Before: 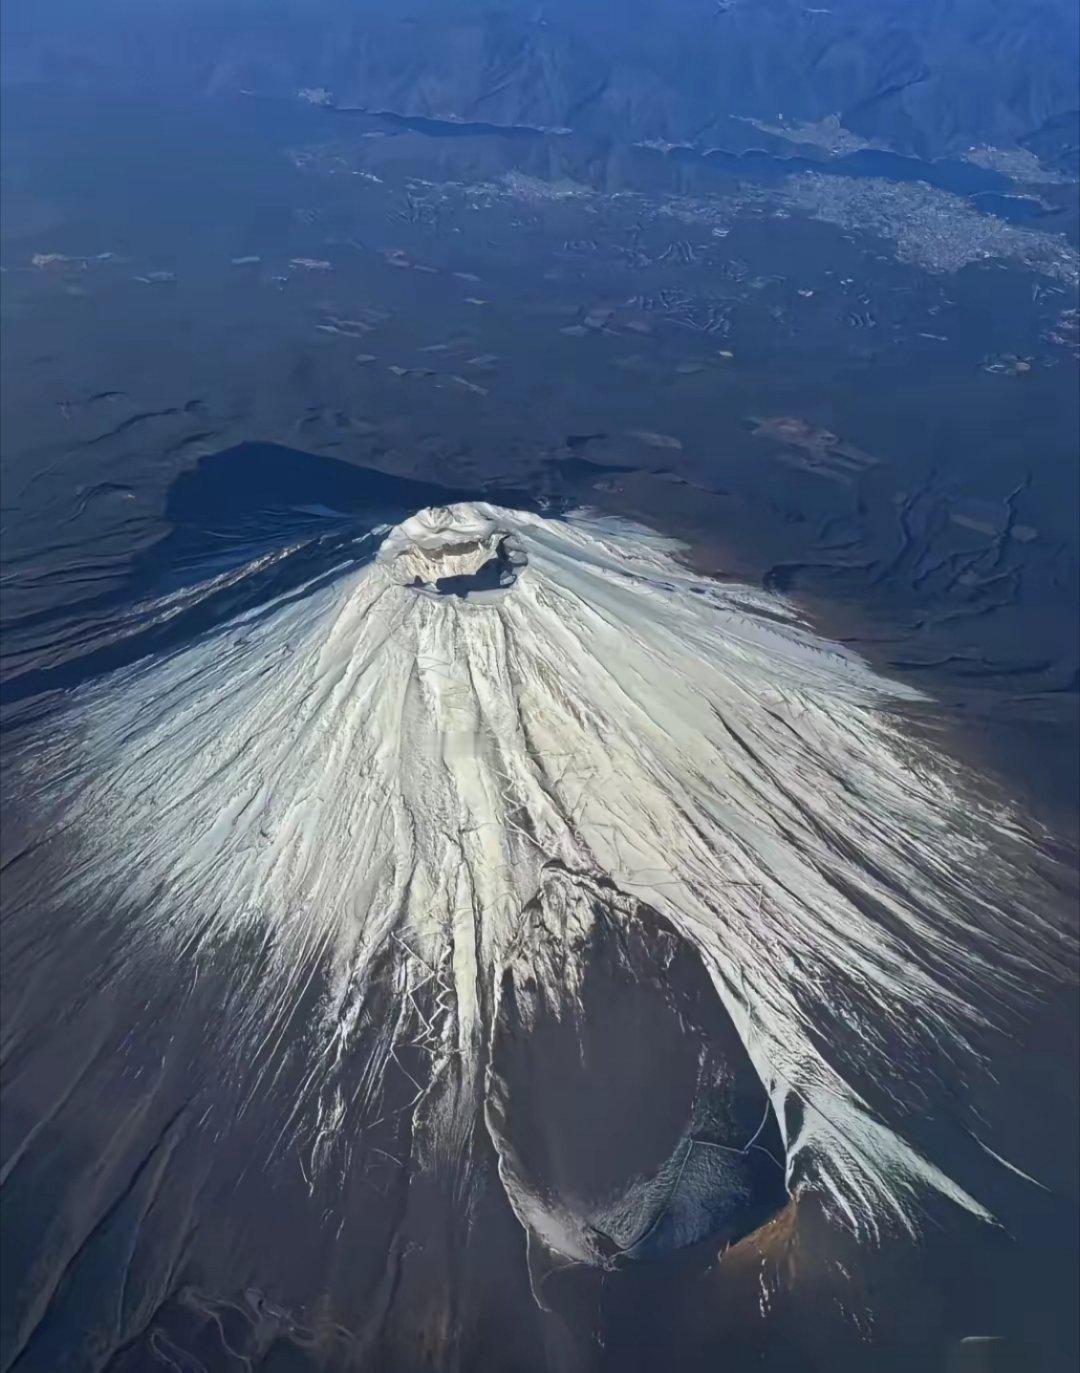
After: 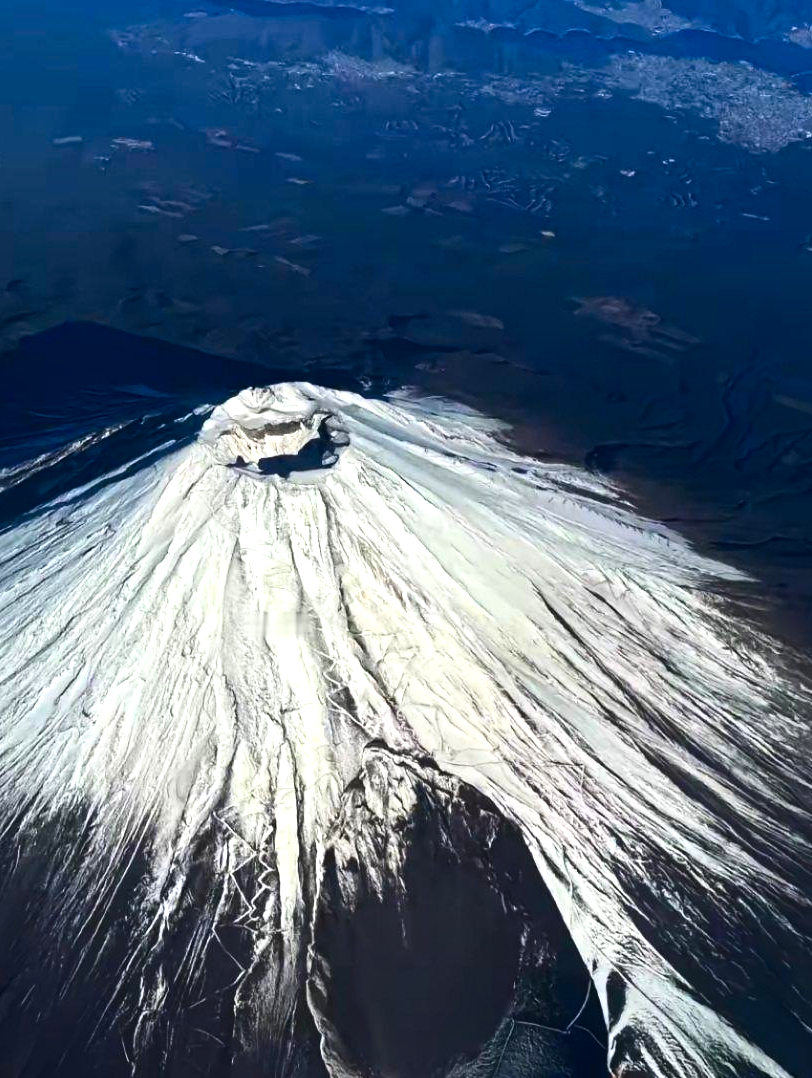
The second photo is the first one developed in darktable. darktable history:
crop: left 16.558%, top 8.791%, right 8.165%, bottom 12.625%
contrast brightness saturation: contrast 0.186, brightness -0.223, saturation 0.112
tone equalizer: -8 EV -0.766 EV, -7 EV -0.703 EV, -6 EV -0.561 EV, -5 EV -0.414 EV, -3 EV 0.375 EV, -2 EV 0.6 EV, -1 EV 0.675 EV, +0 EV 0.727 EV, mask exposure compensation -0.515 EV
